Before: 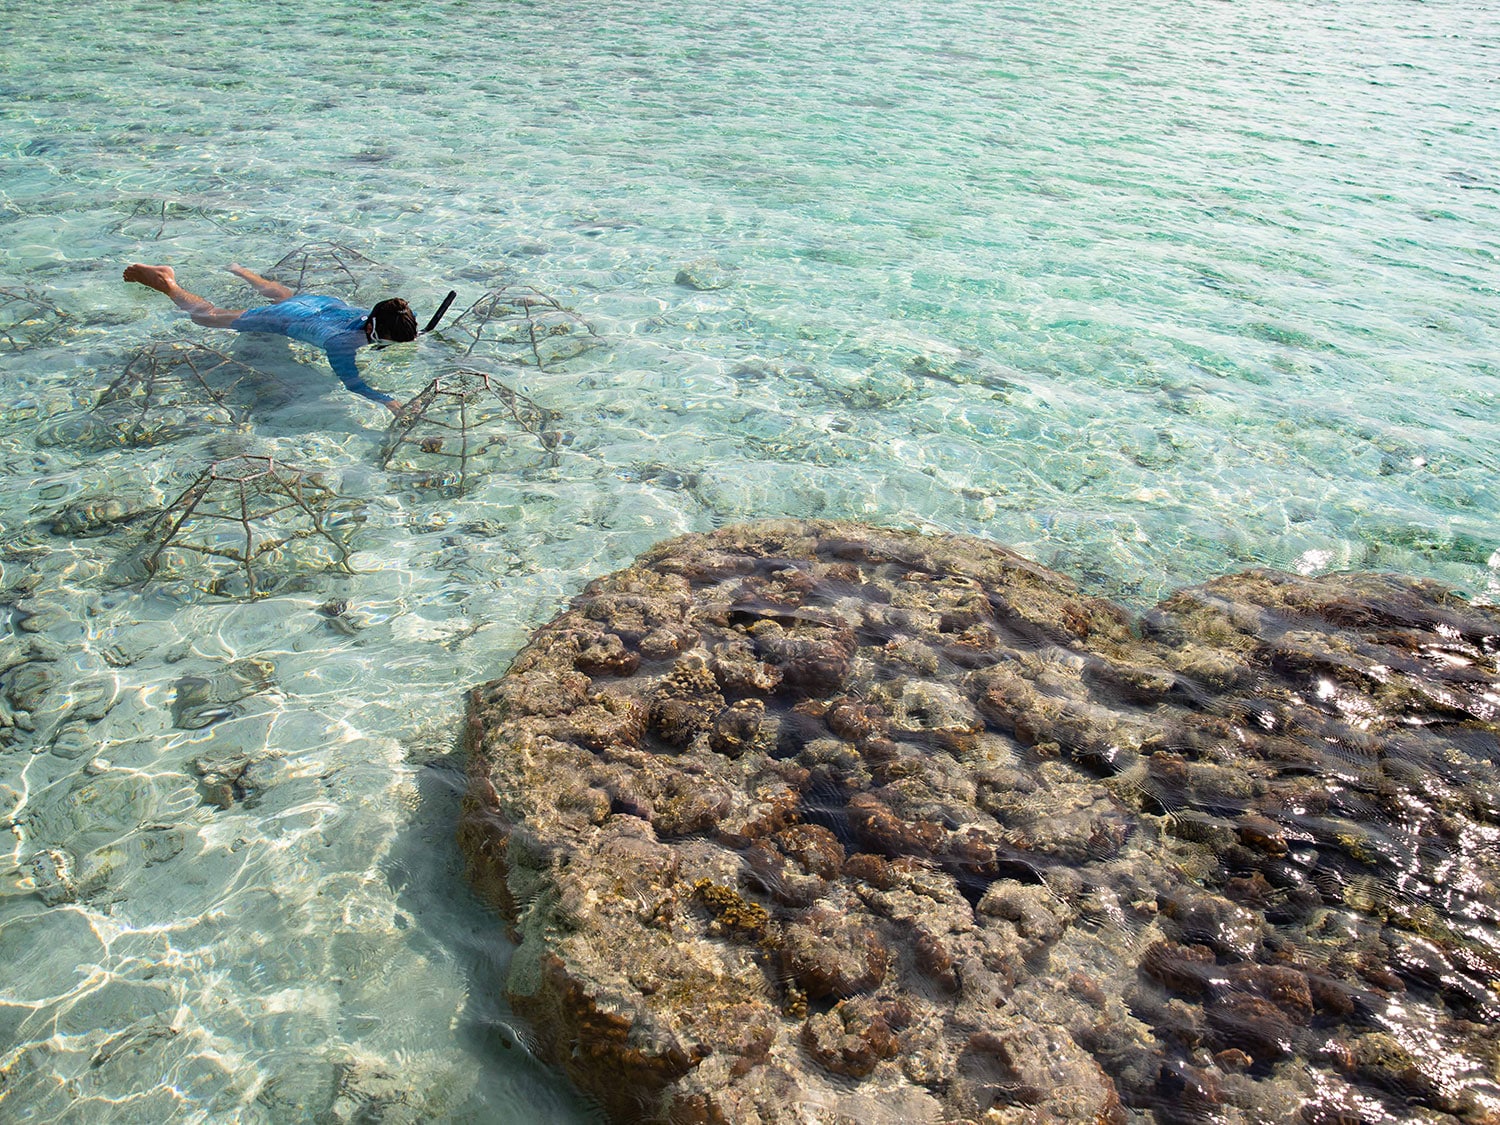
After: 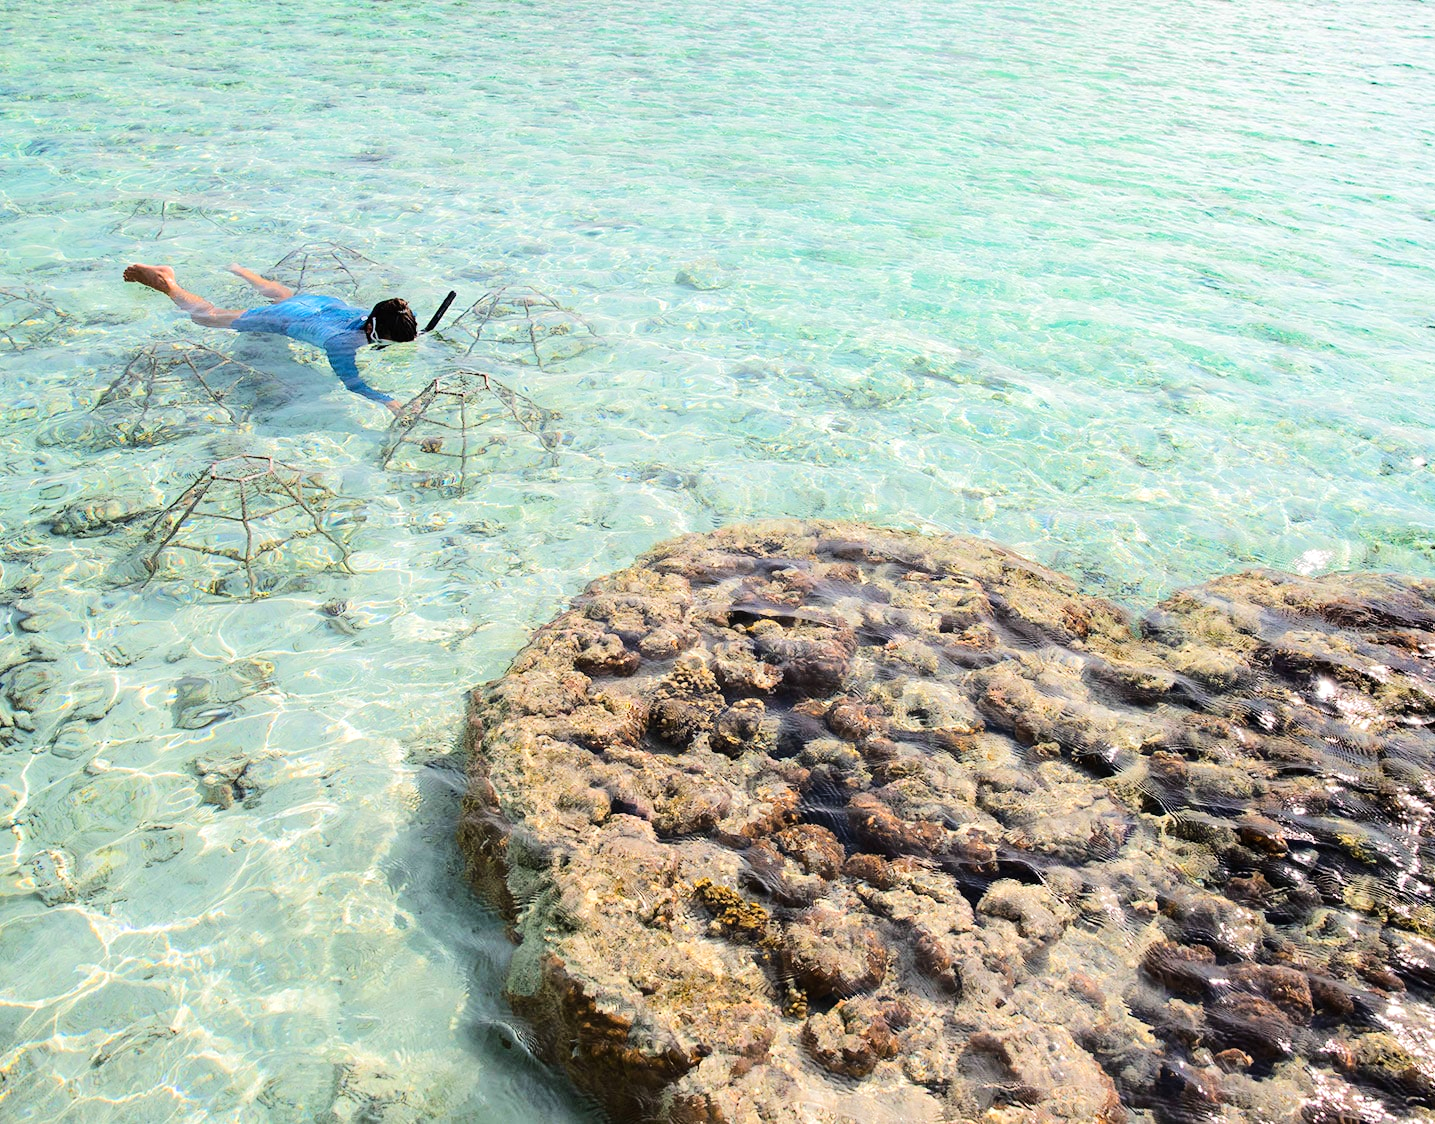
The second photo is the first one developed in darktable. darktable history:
crop: right 4.303%, bottom 0.034%
tone equalizer: -7 EV 0.154 EV, -6 EV 0.572 EV, -5 EV 1.14 EV, -4 EV 1.3 EV, -3 EV 1.12 EV, -2 EV 0.6 EV, -1 EV 0.159 EV, edges refinement/feathering 500, mask exposure compensation -1.57 EV, preserve details no
